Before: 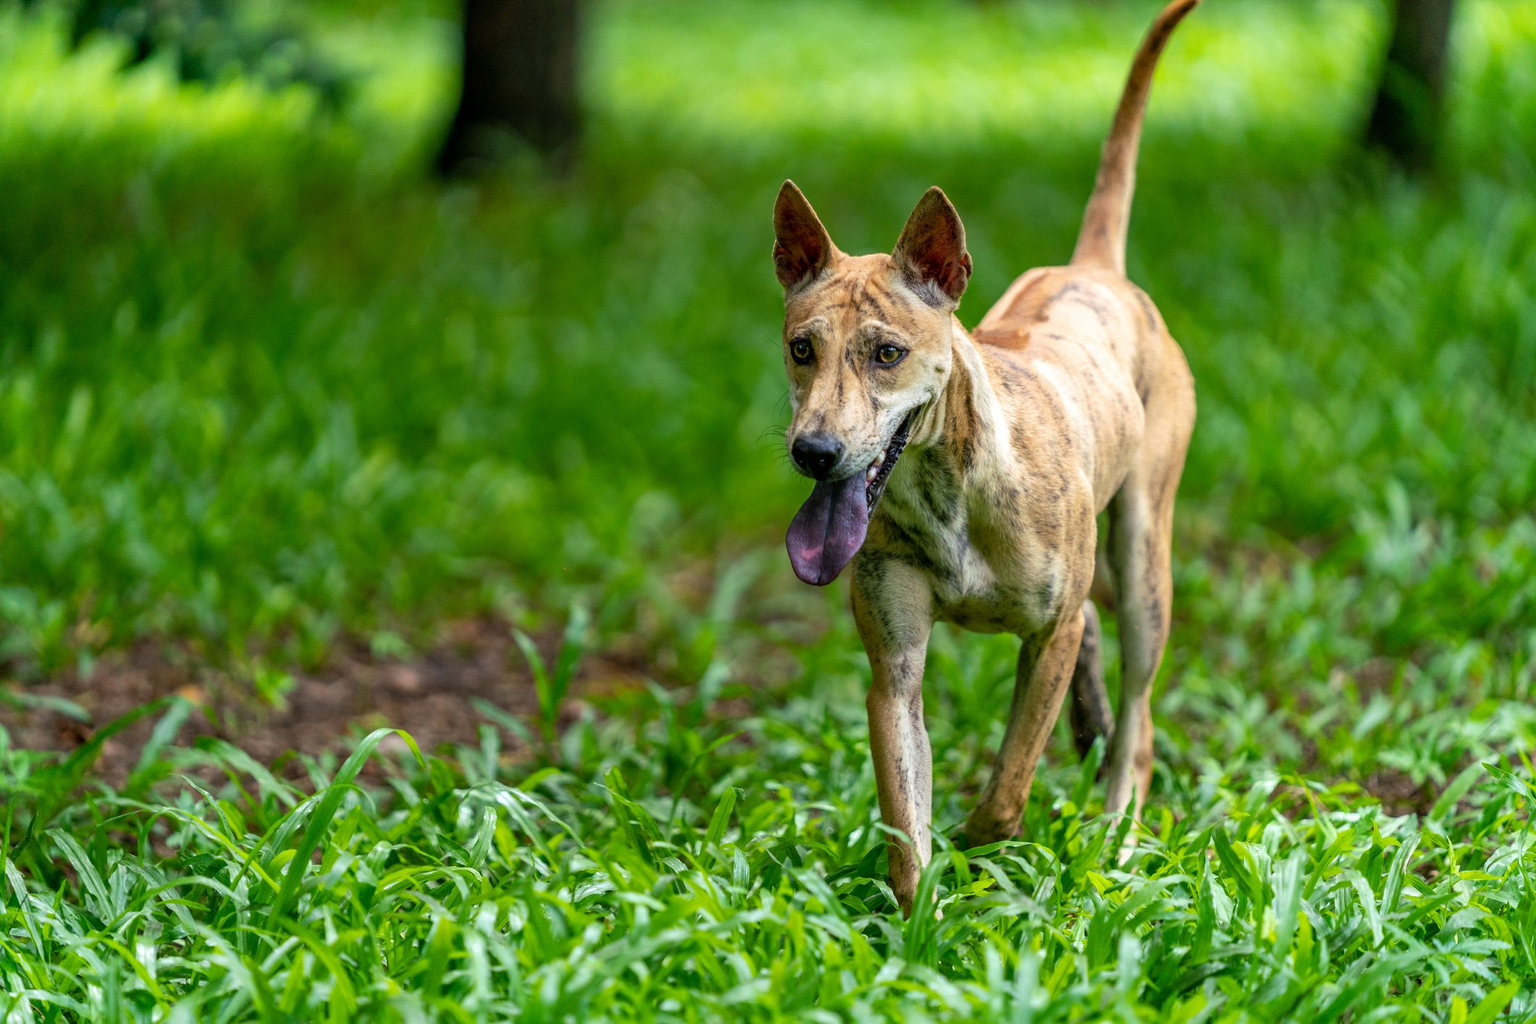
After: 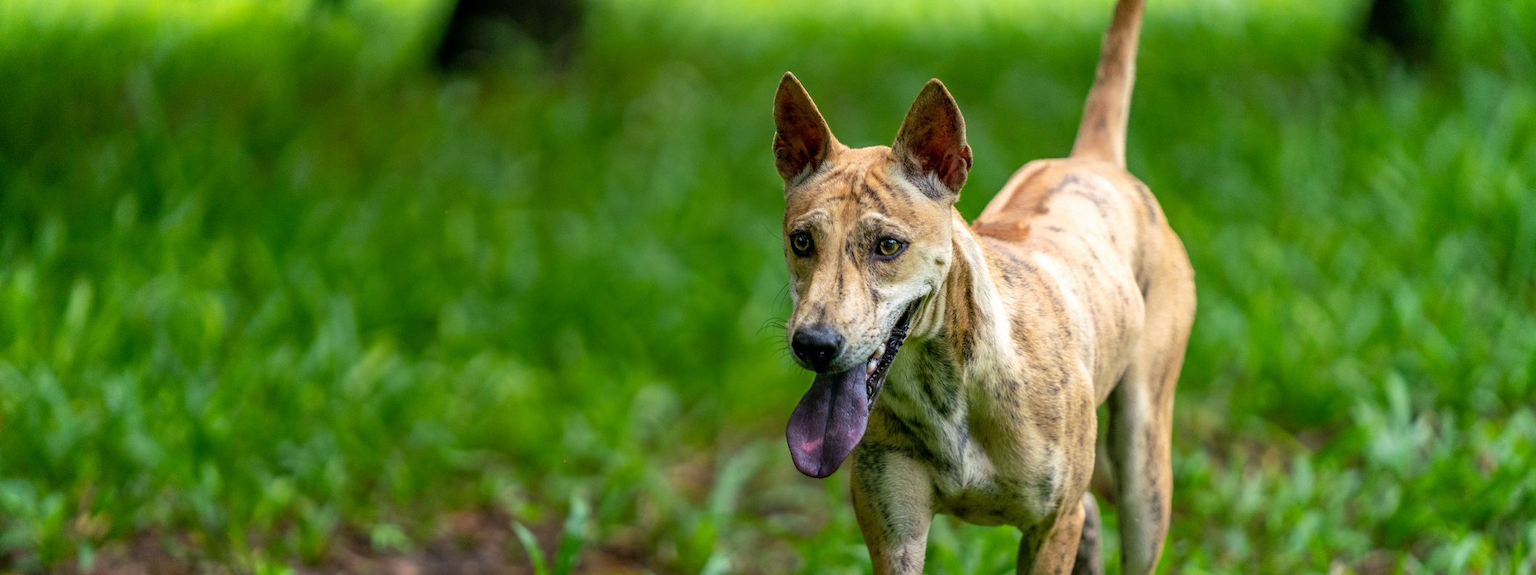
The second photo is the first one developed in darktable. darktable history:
crop and rotate: top 10.576%, bottom 33.255%
